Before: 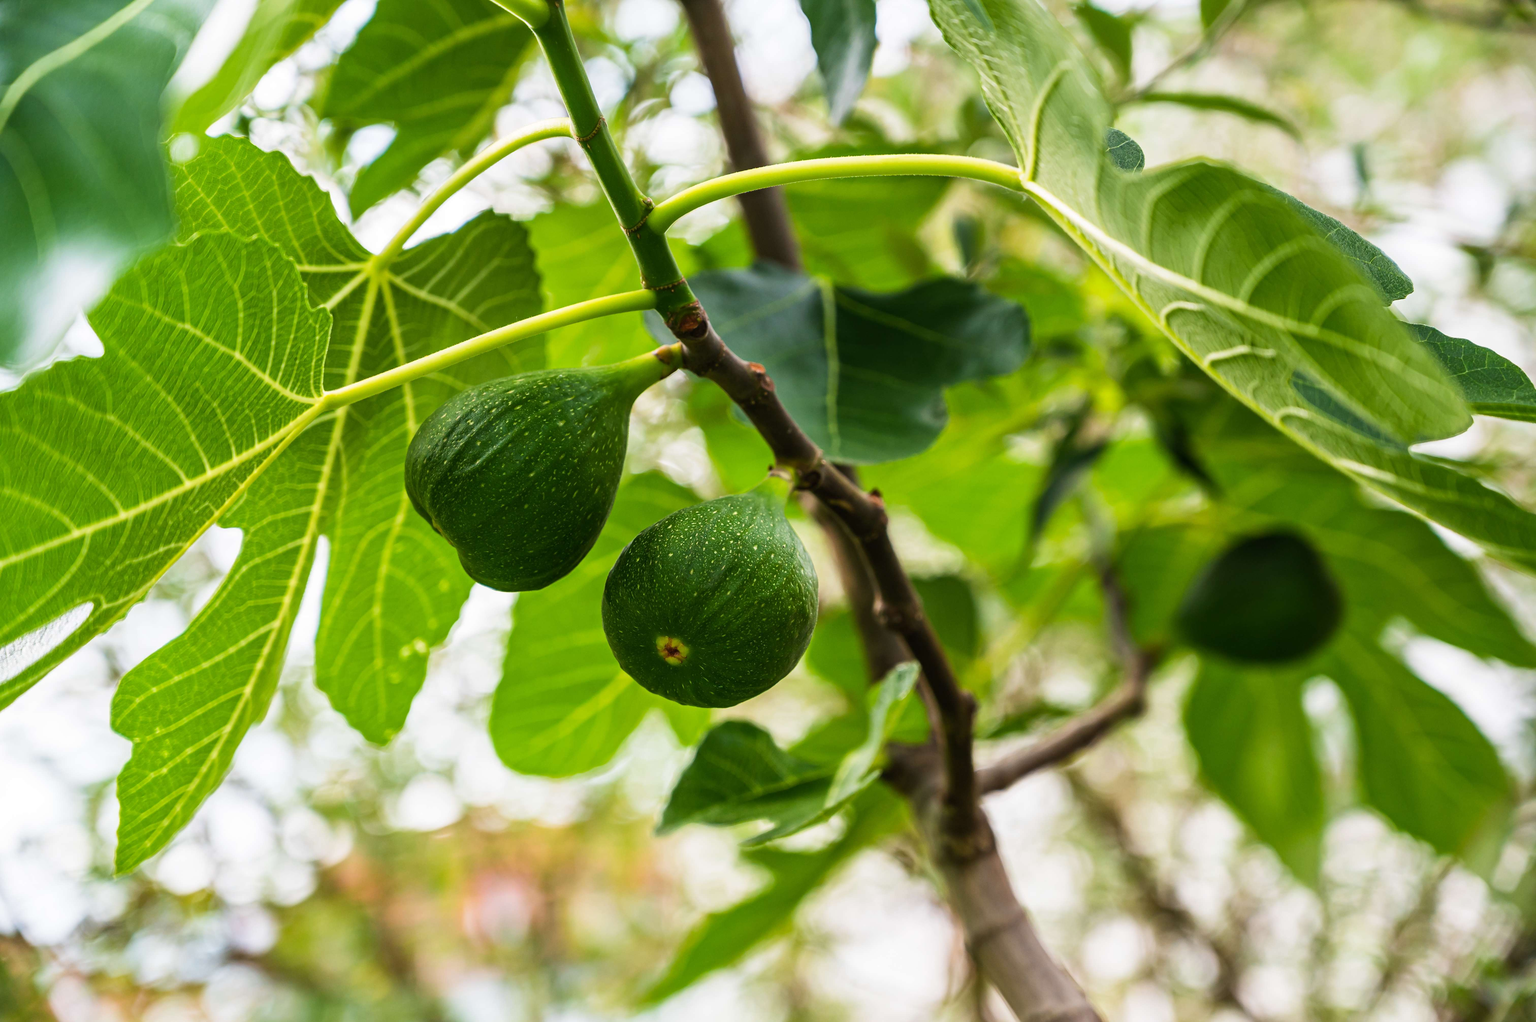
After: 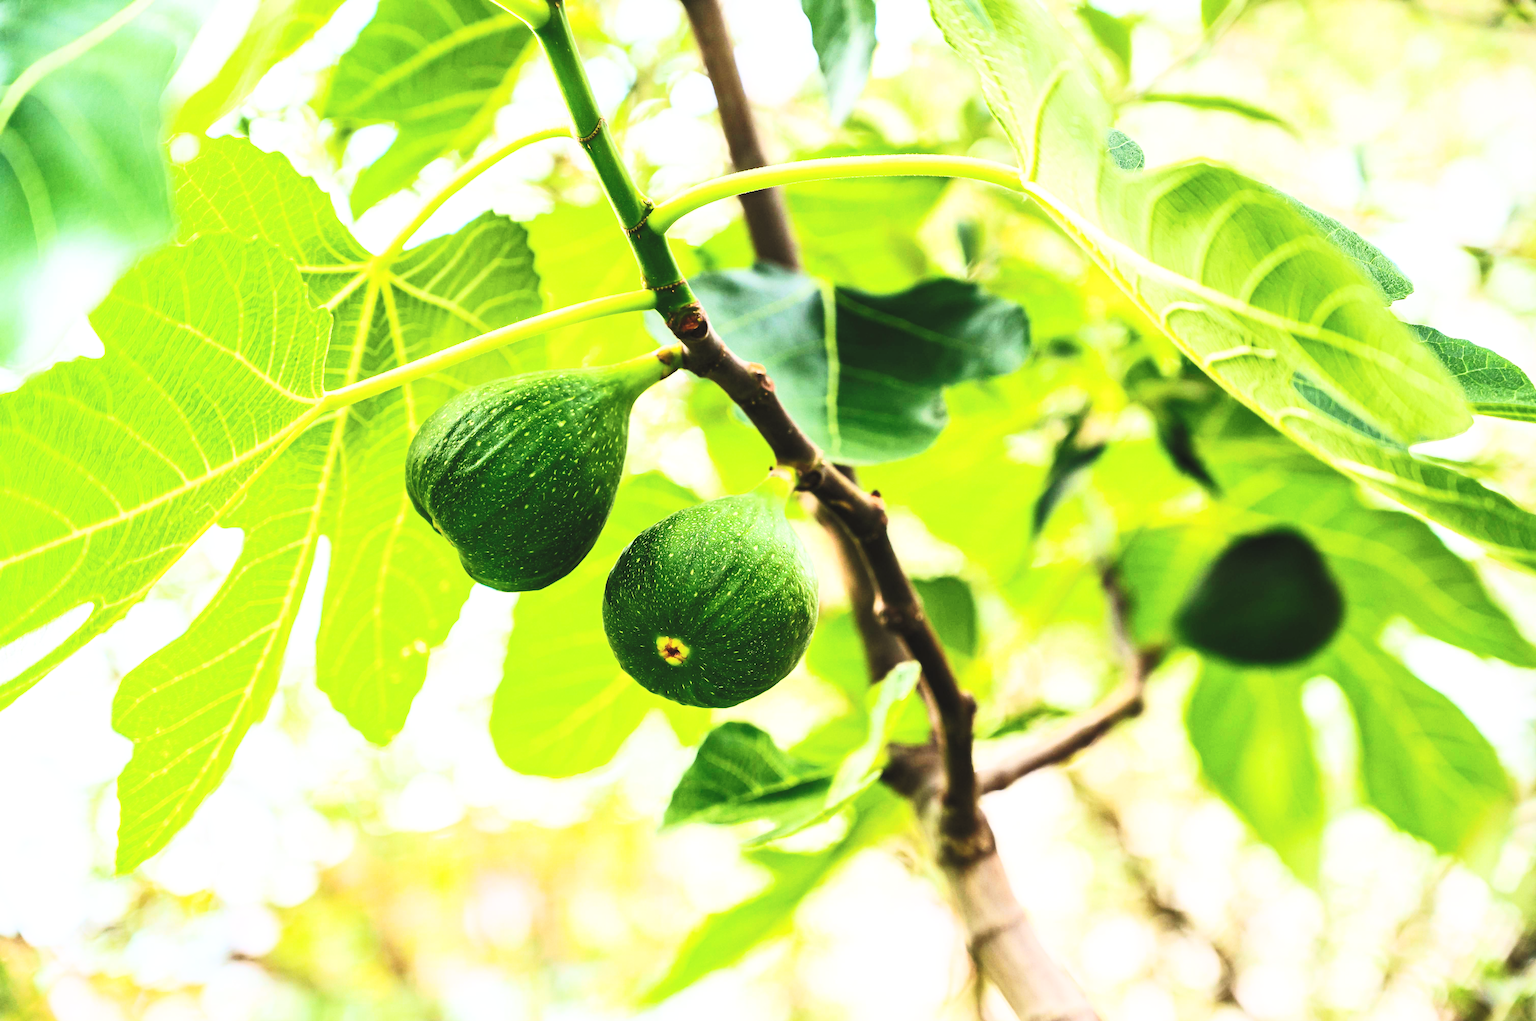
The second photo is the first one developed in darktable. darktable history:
base curve: curves: ch0 [(0, 0) (0.036, 0.025) (0.121, 0.166) (0.206, 0.329) (0.605, 0.79) (1, 1)], preserve colors none
exposure: exposure 0.379 EV, compensate highlight preservation false
contrast brightness saturation: contrast 0.389, brightness 0.527
